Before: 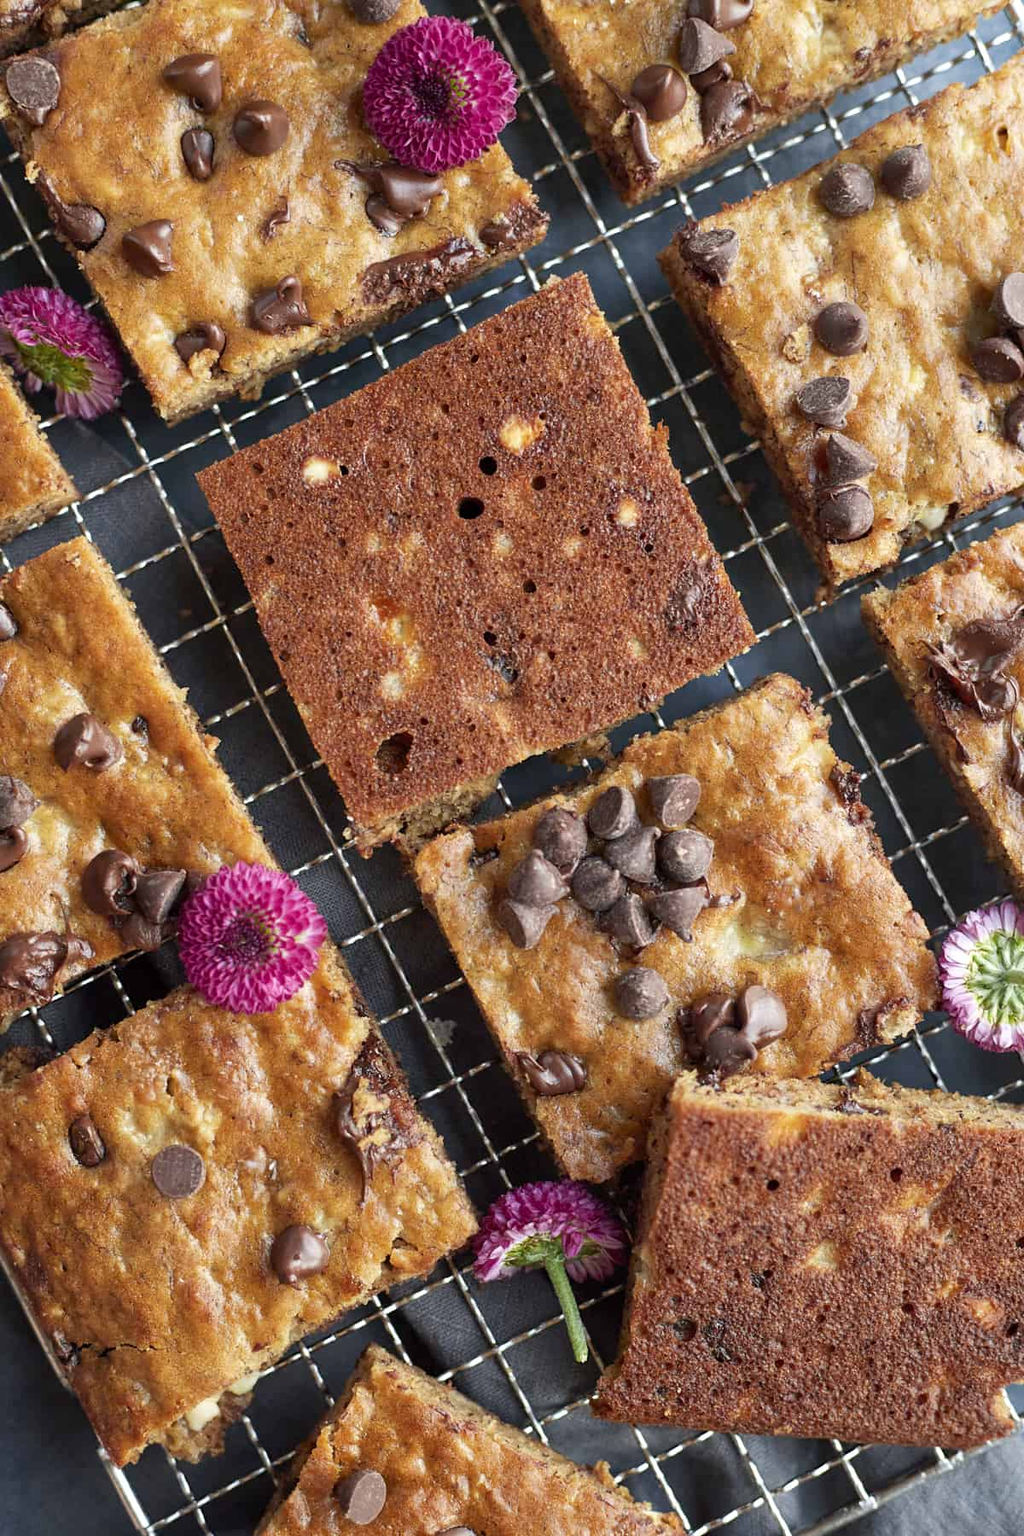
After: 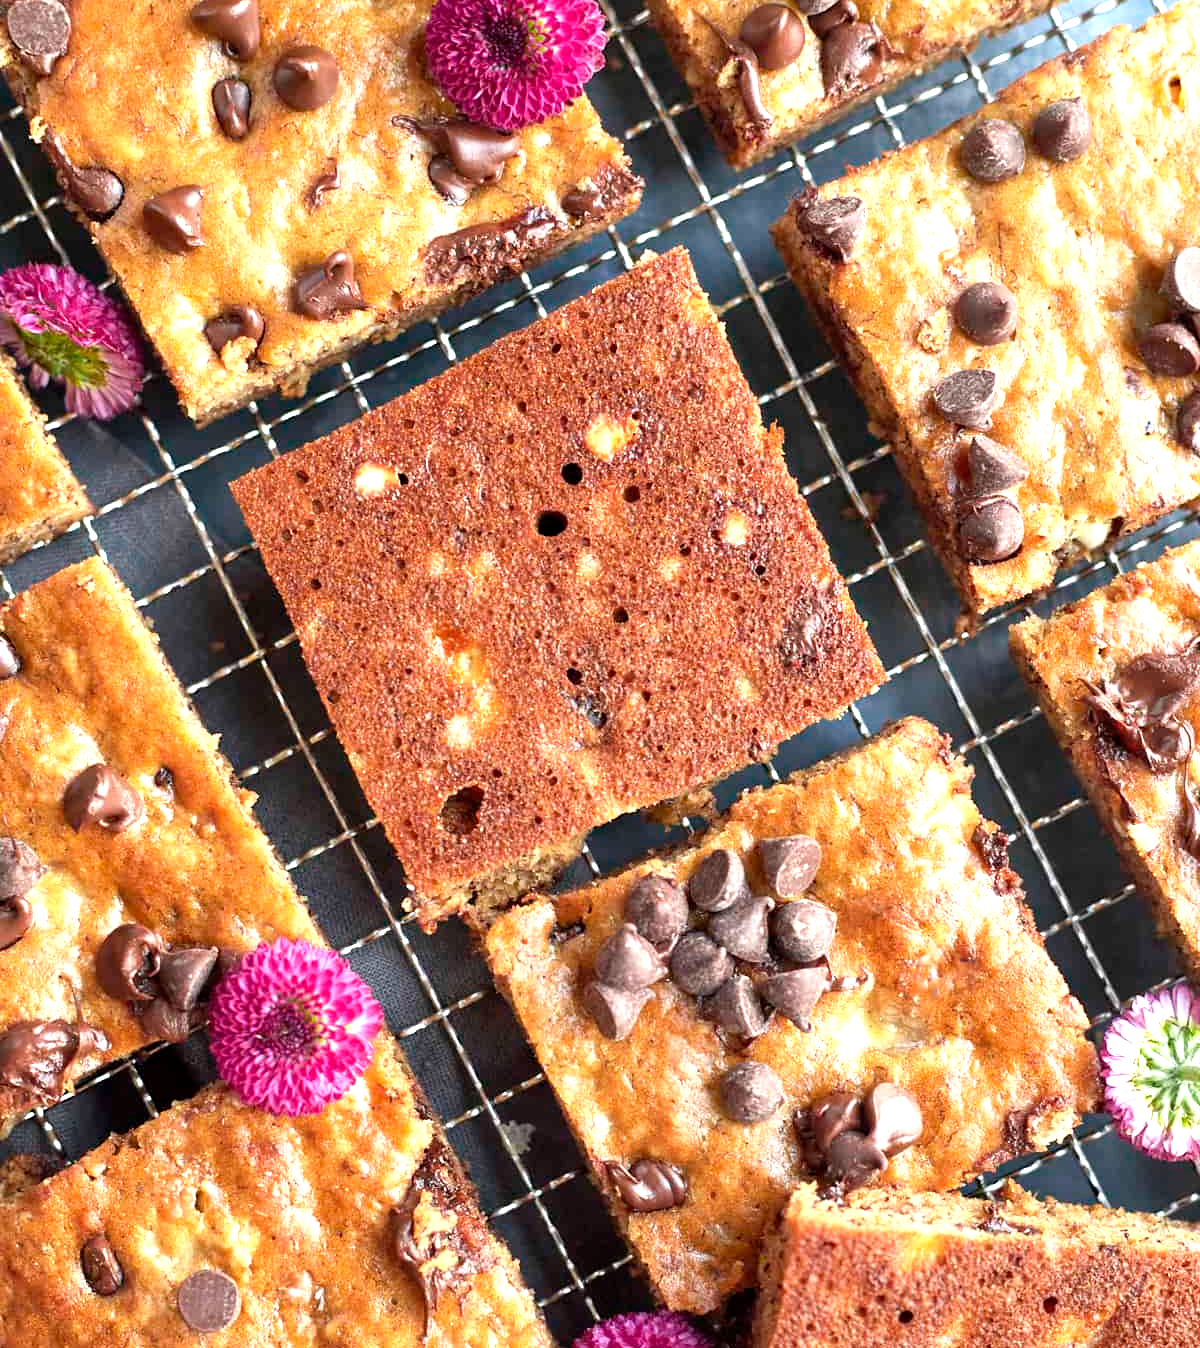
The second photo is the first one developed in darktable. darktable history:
crop: top 4.042%, bottom 21.017%
exposure: exposure 0.943 EV, compensate highlight preservation false
